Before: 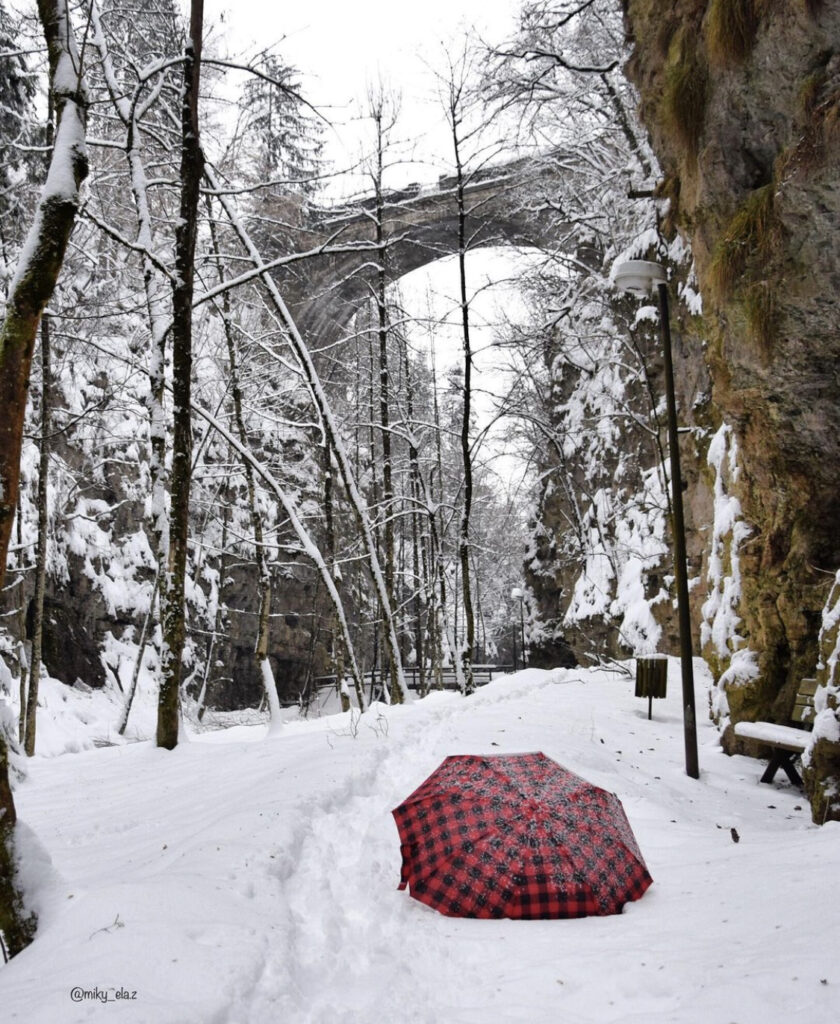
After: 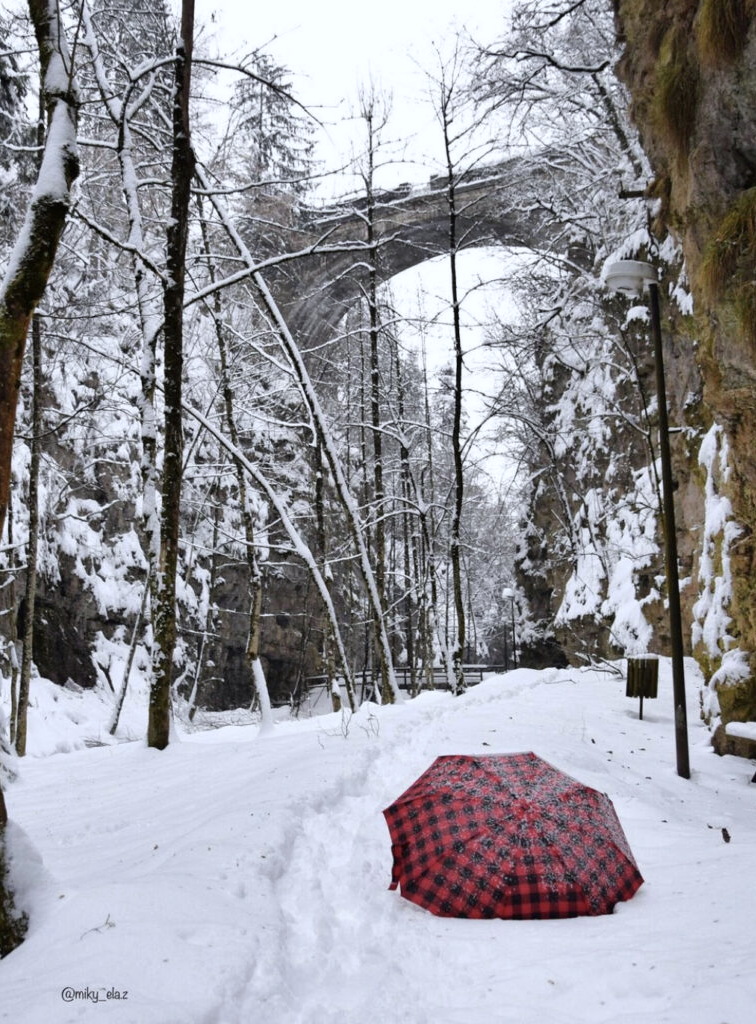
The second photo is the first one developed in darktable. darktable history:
white balance: red 0.976, blue 1.04
crop and rotate: left 1.088%, right 8.807%
